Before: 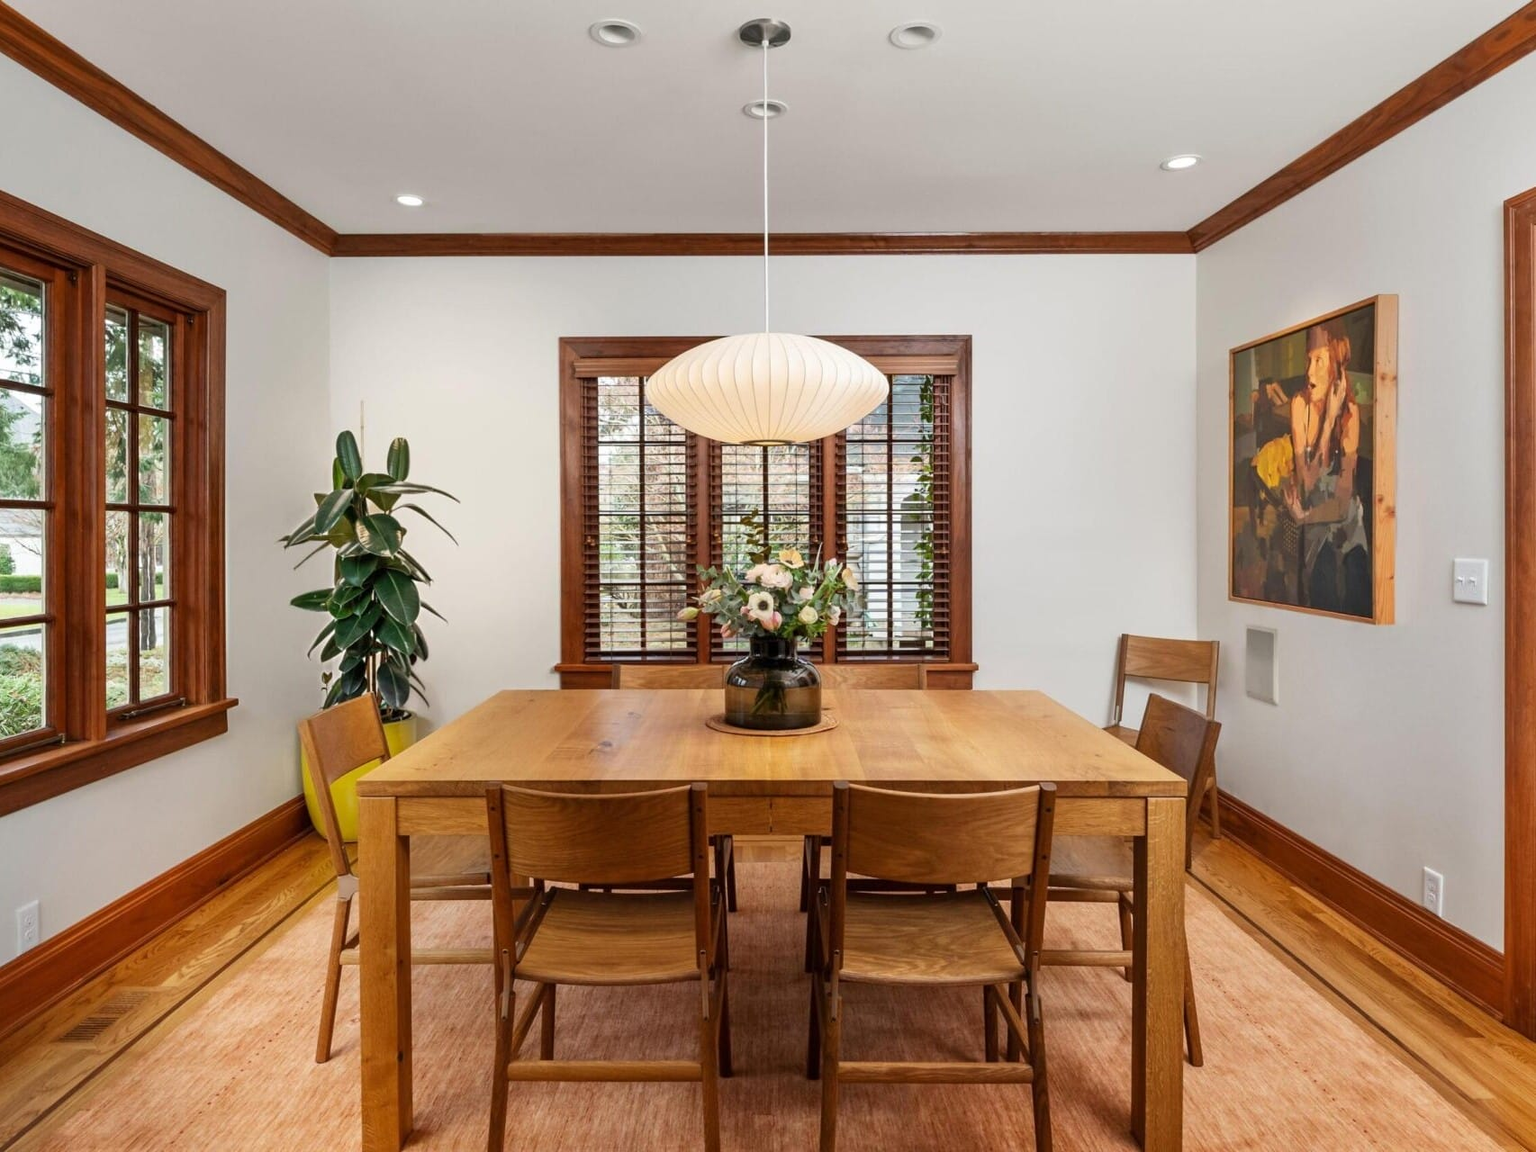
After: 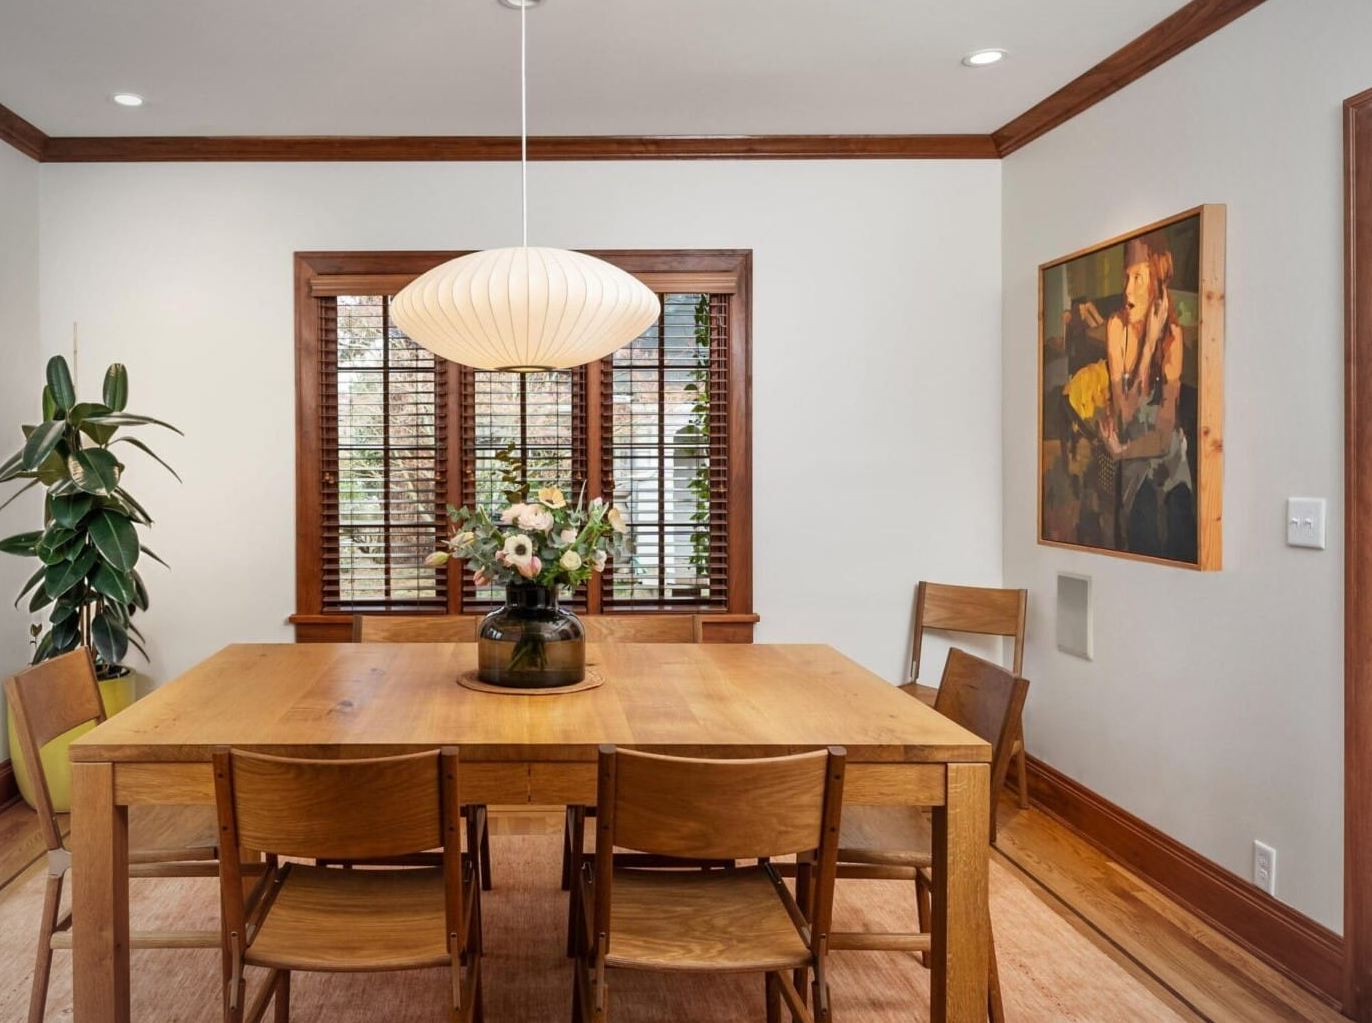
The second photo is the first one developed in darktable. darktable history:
crop: left 19.183%, top 9.635%, right 0%, bottom 9.769%
vignetting: fall-off radius 44.78%, brightness -0.277
